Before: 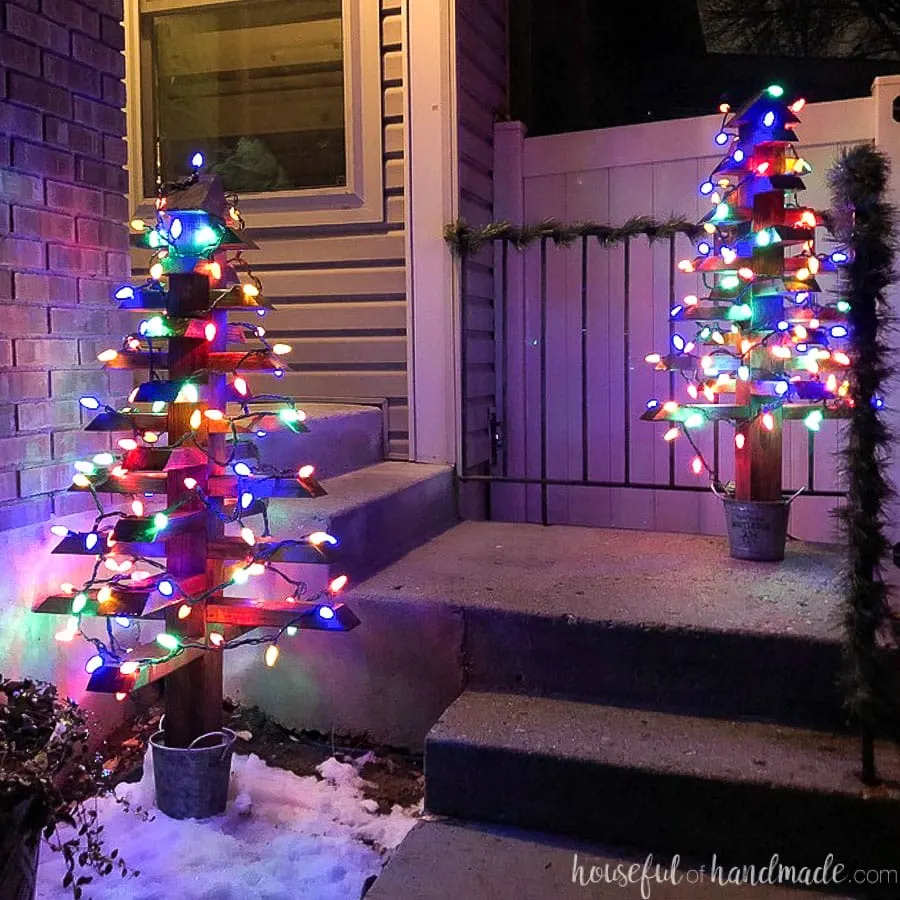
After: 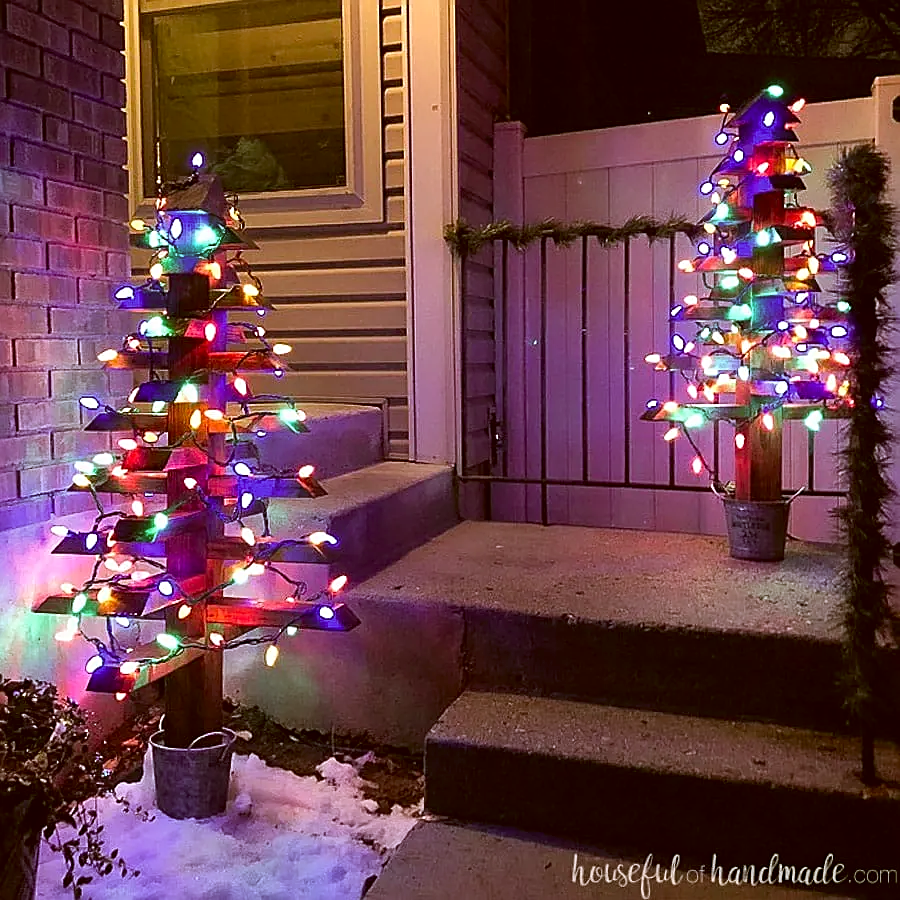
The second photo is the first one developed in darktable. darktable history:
color correction: highlights a* -0.482, highlights b* 0.161, shadows a* 4.66, shadows b* 20.72
sharpen: on, module defaults
